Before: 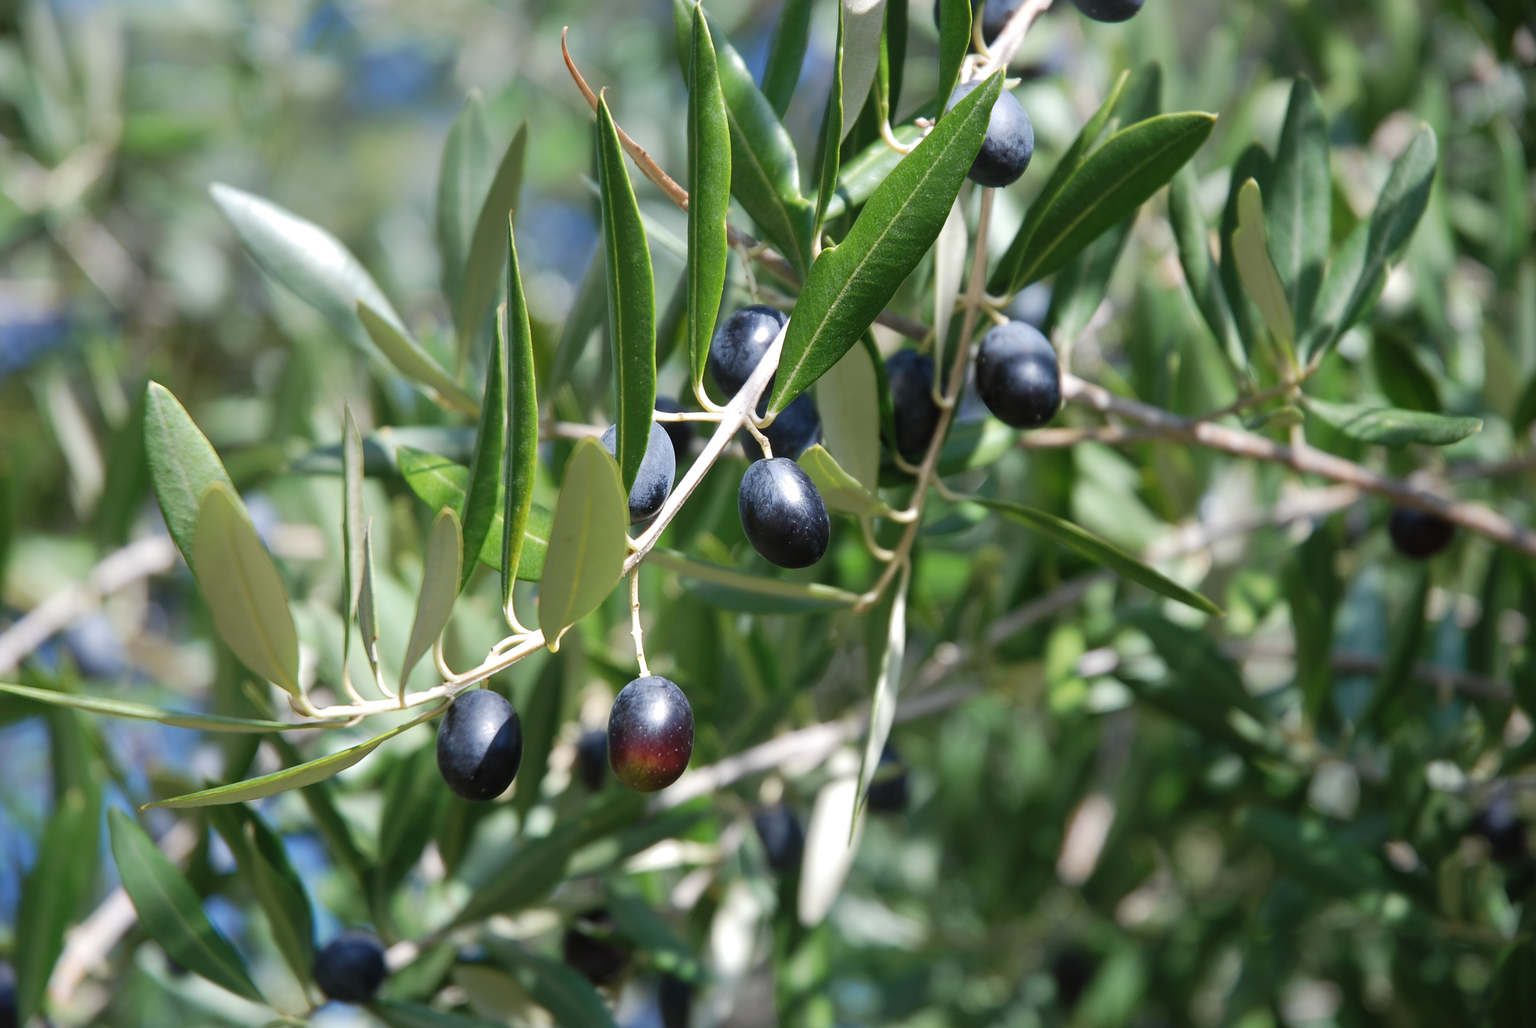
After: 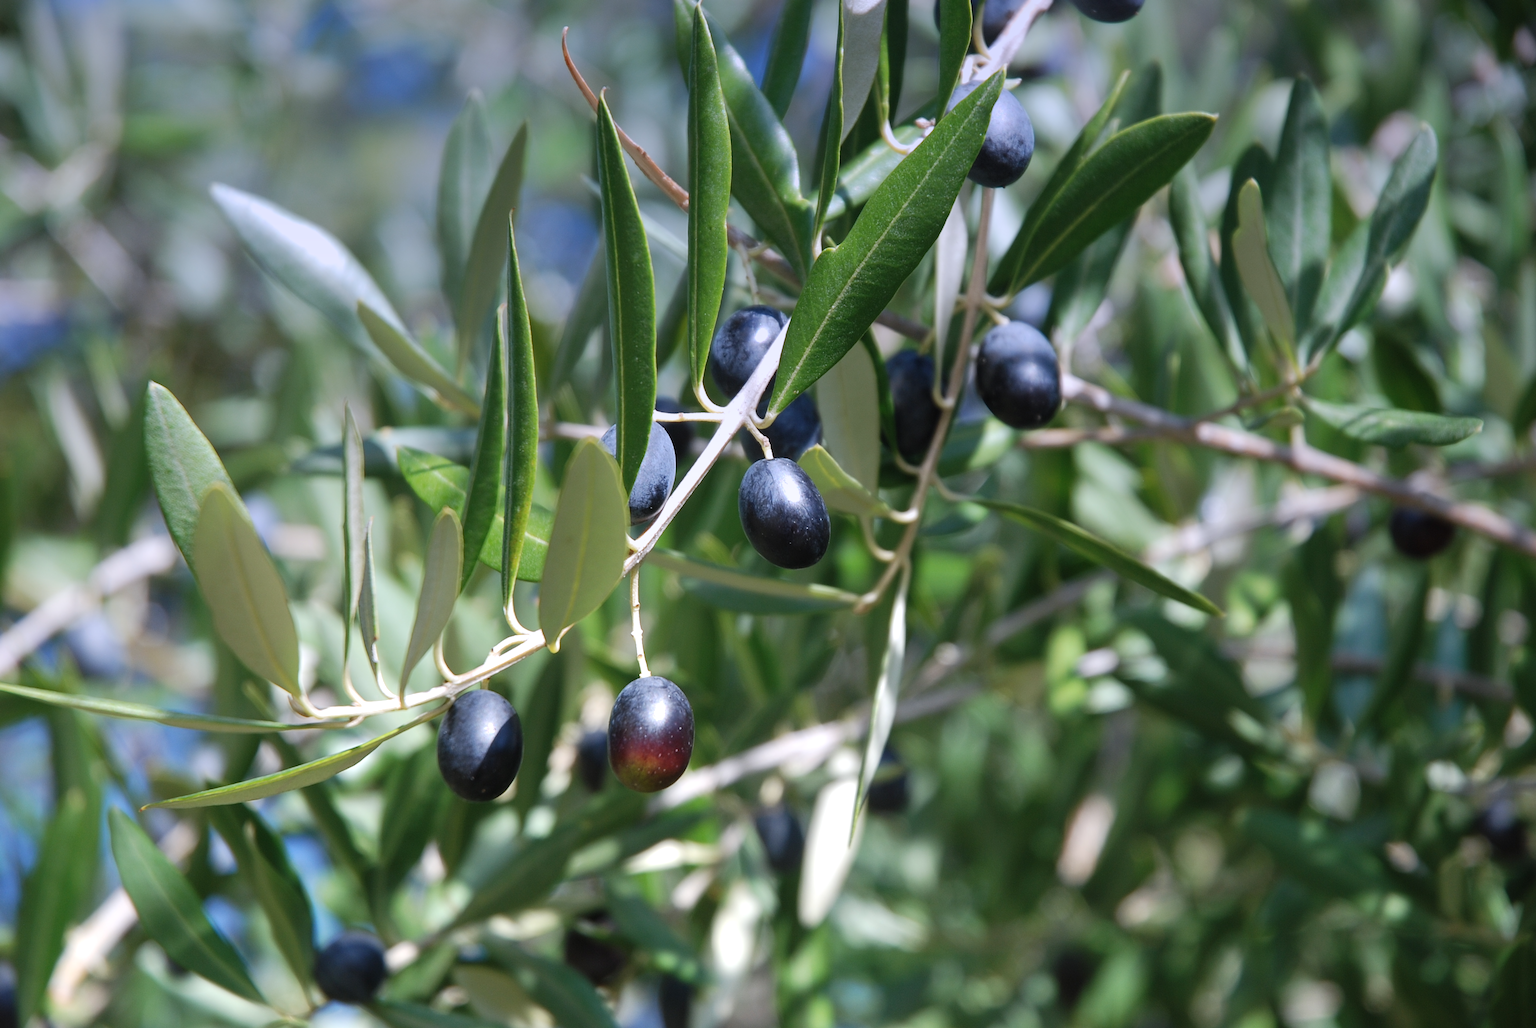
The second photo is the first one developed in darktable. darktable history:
exposure: exposure 0.3 EV, compensate highlight preservation false
graduated density: hue 238.83°, saturation 50%
